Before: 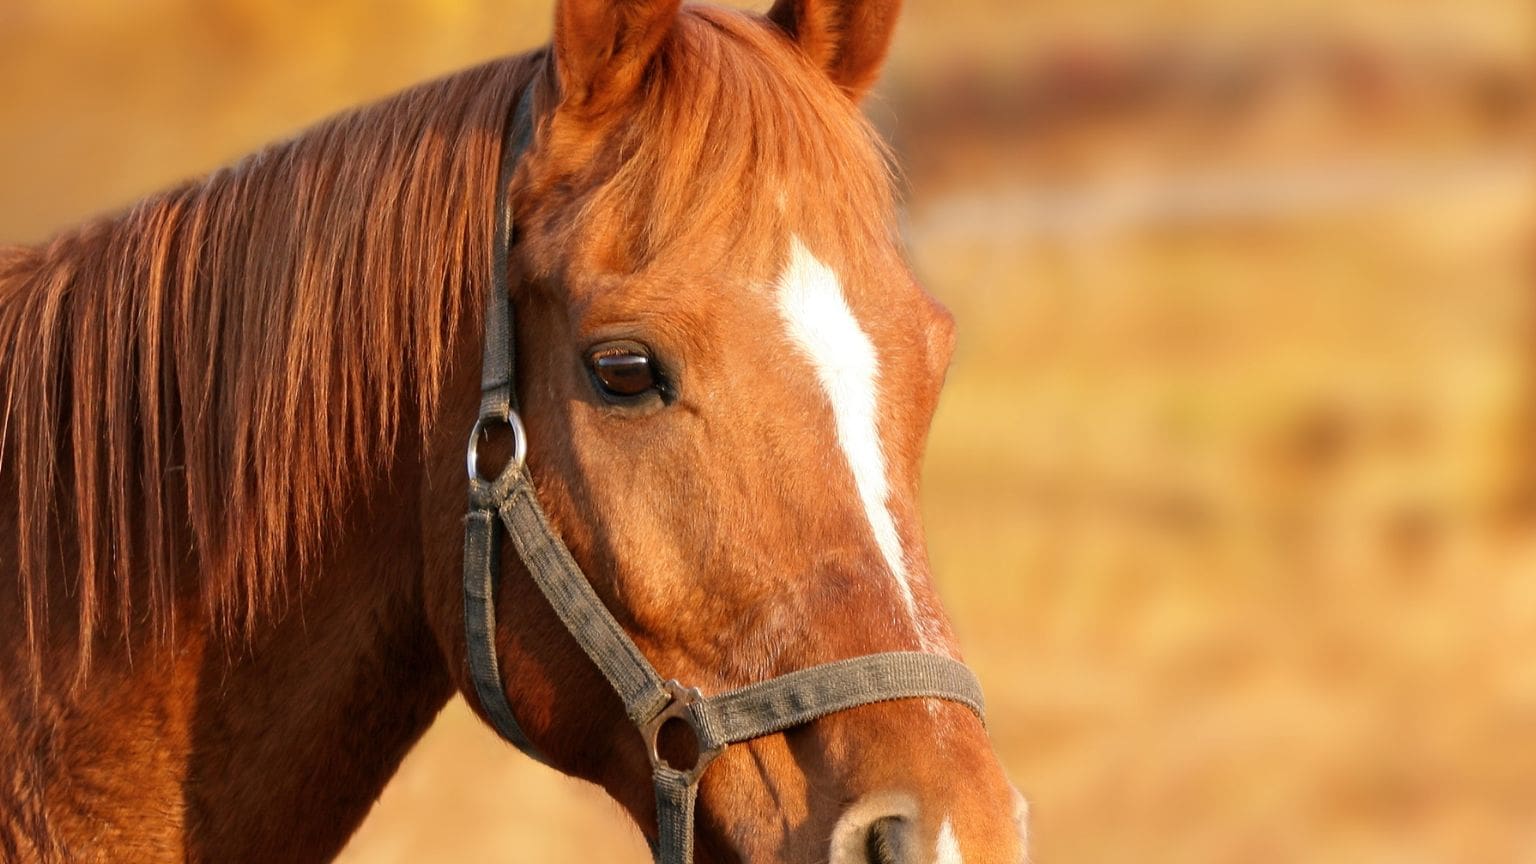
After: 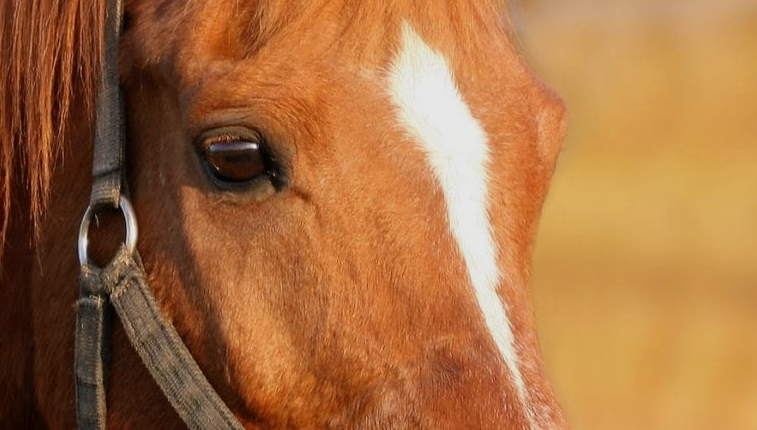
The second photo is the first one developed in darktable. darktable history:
exposure: exposure -0.324 EV, compensate highlight preservation false
crop: left 25.375%, top 24.844%, right 25.286%, bottom 25.349%
